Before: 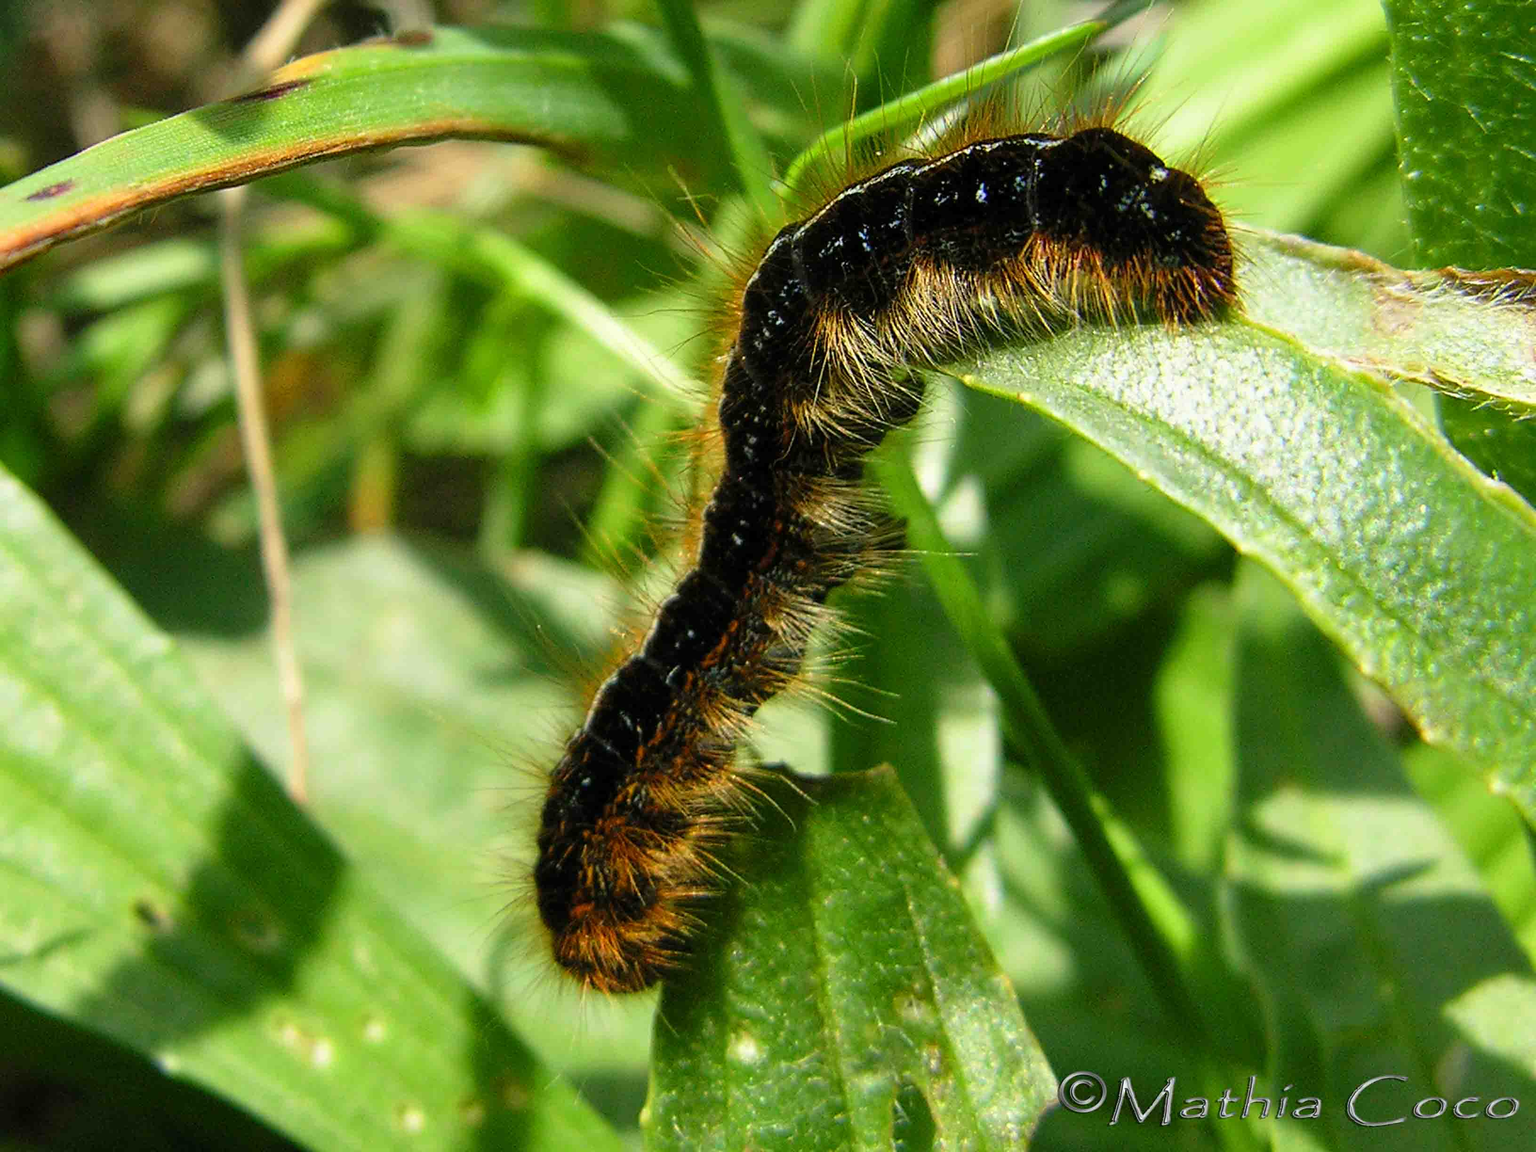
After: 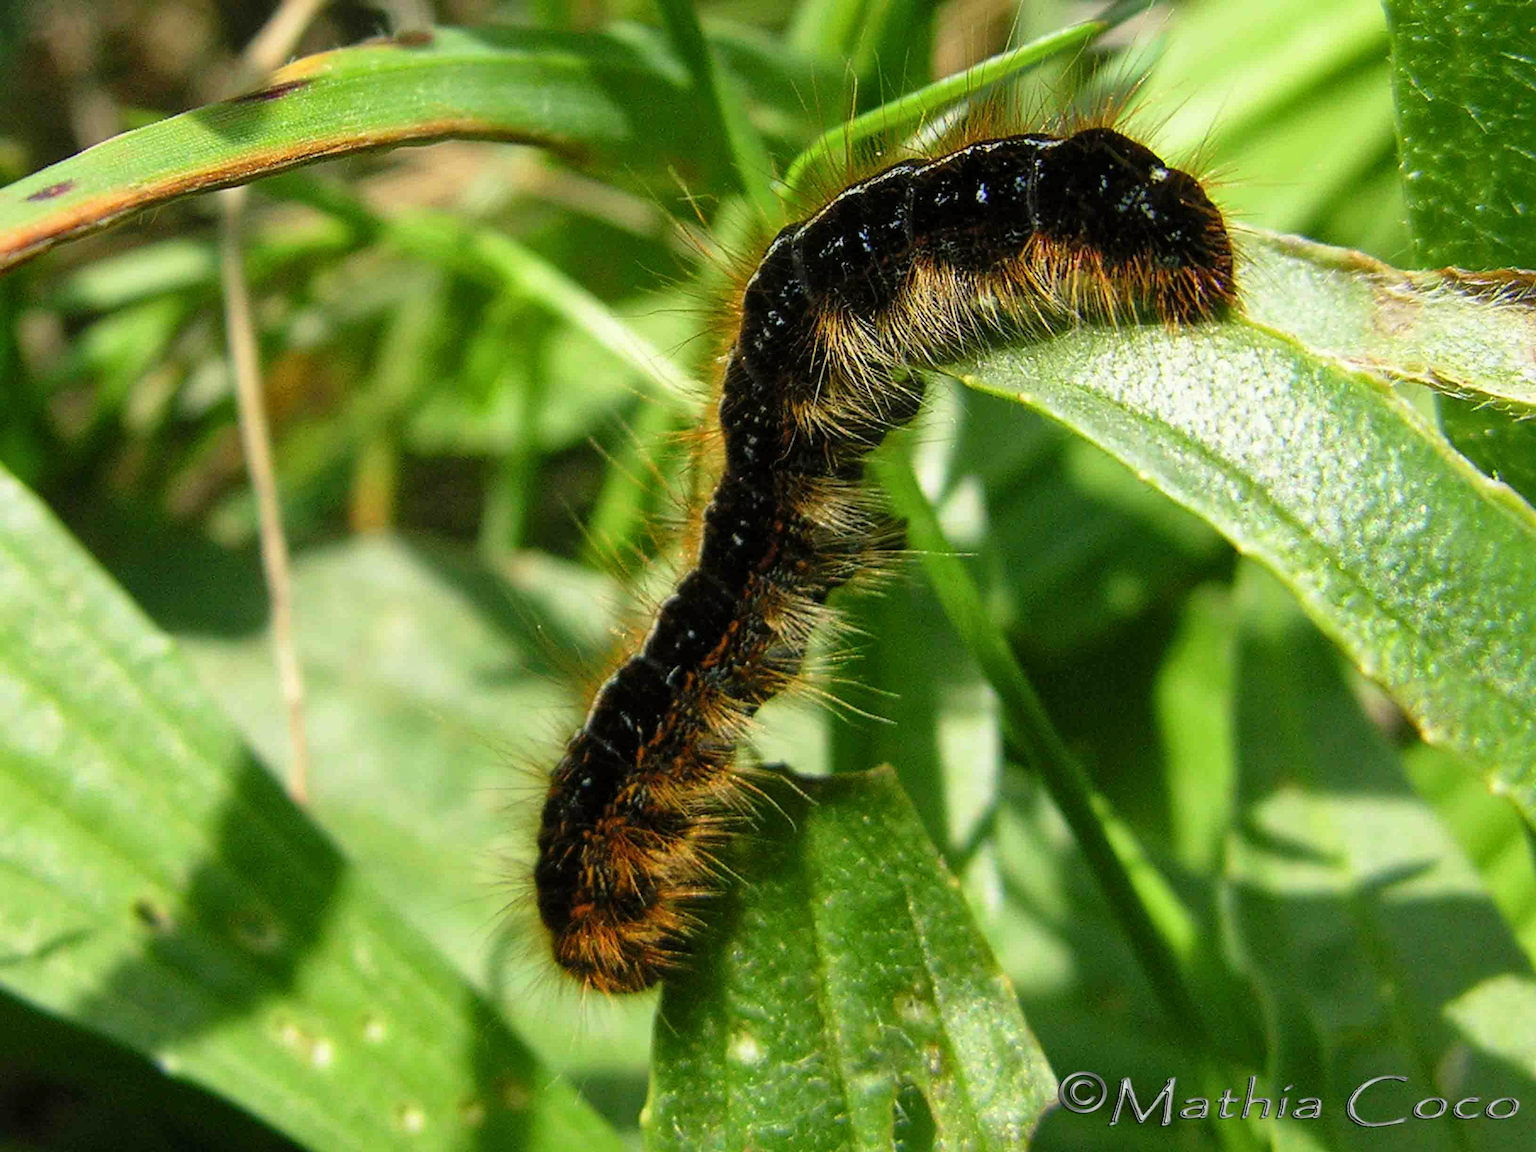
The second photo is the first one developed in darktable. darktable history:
contrast equalizer: octaves 7, y [[0.6 ×6], [0.55 ×6], [0 ×6], [0 ×6], [0 ×6]], mix -0.3
local contrast: mode bilateral grid, contrast 20, coarseness 50, detail 130%, midtone range 0.2
